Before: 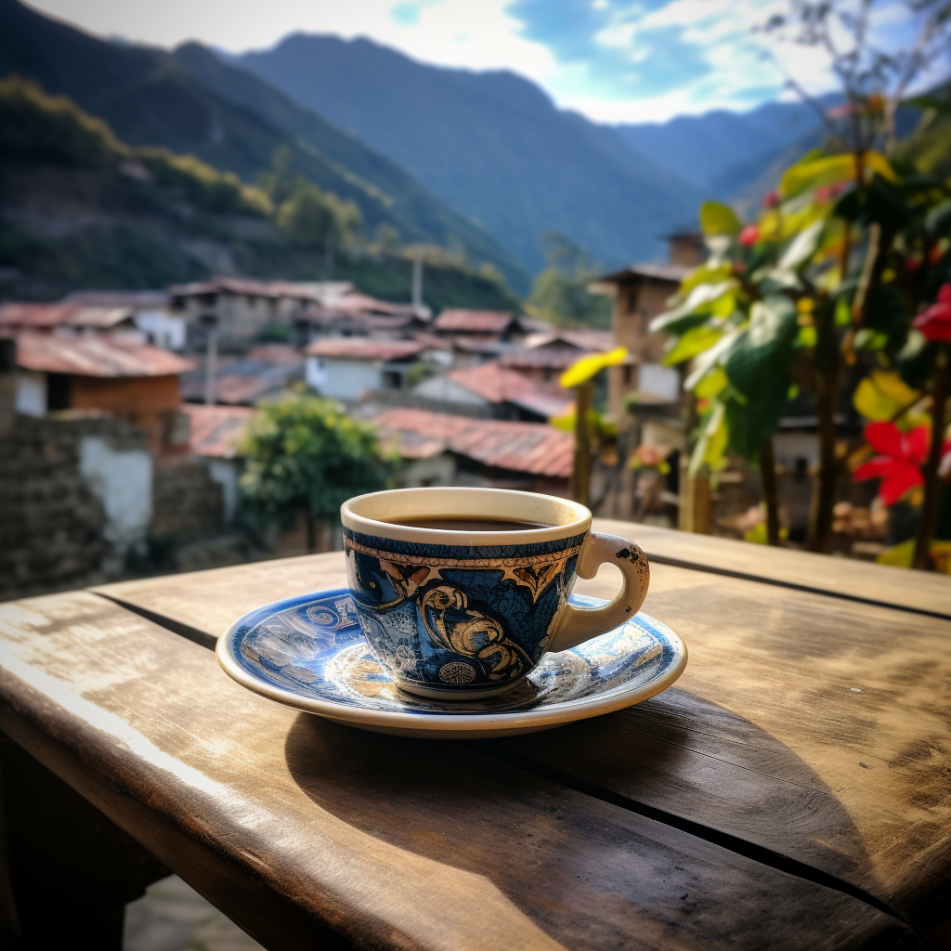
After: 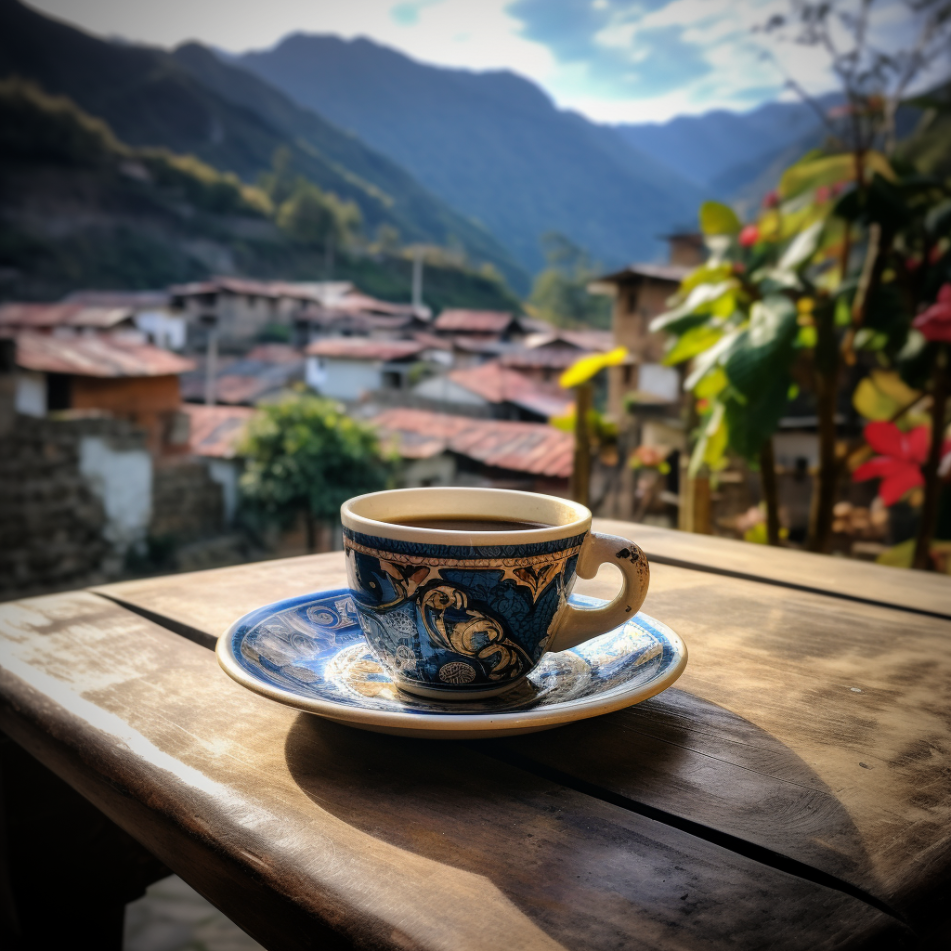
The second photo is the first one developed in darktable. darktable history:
vignetting: fall-off start 74.13%, fall-off radius 65.49%
